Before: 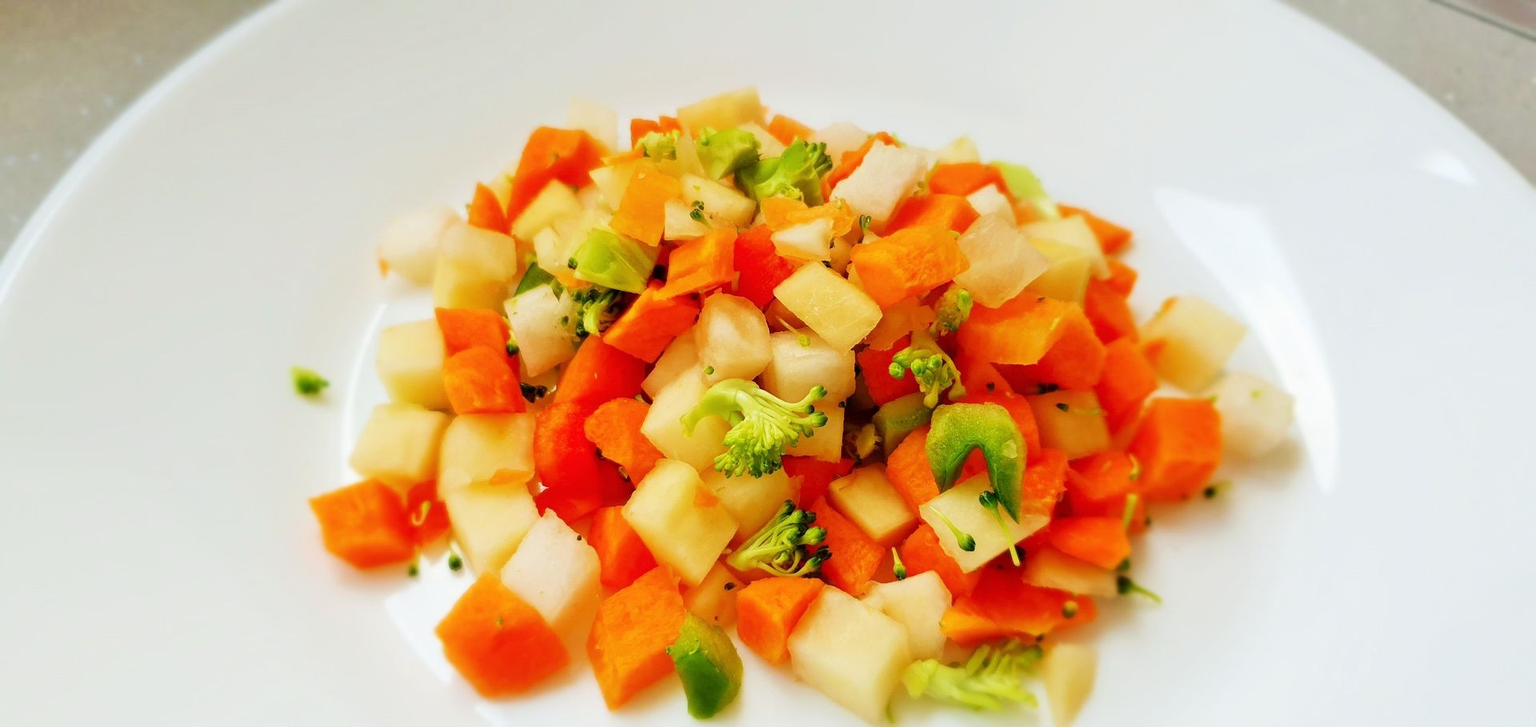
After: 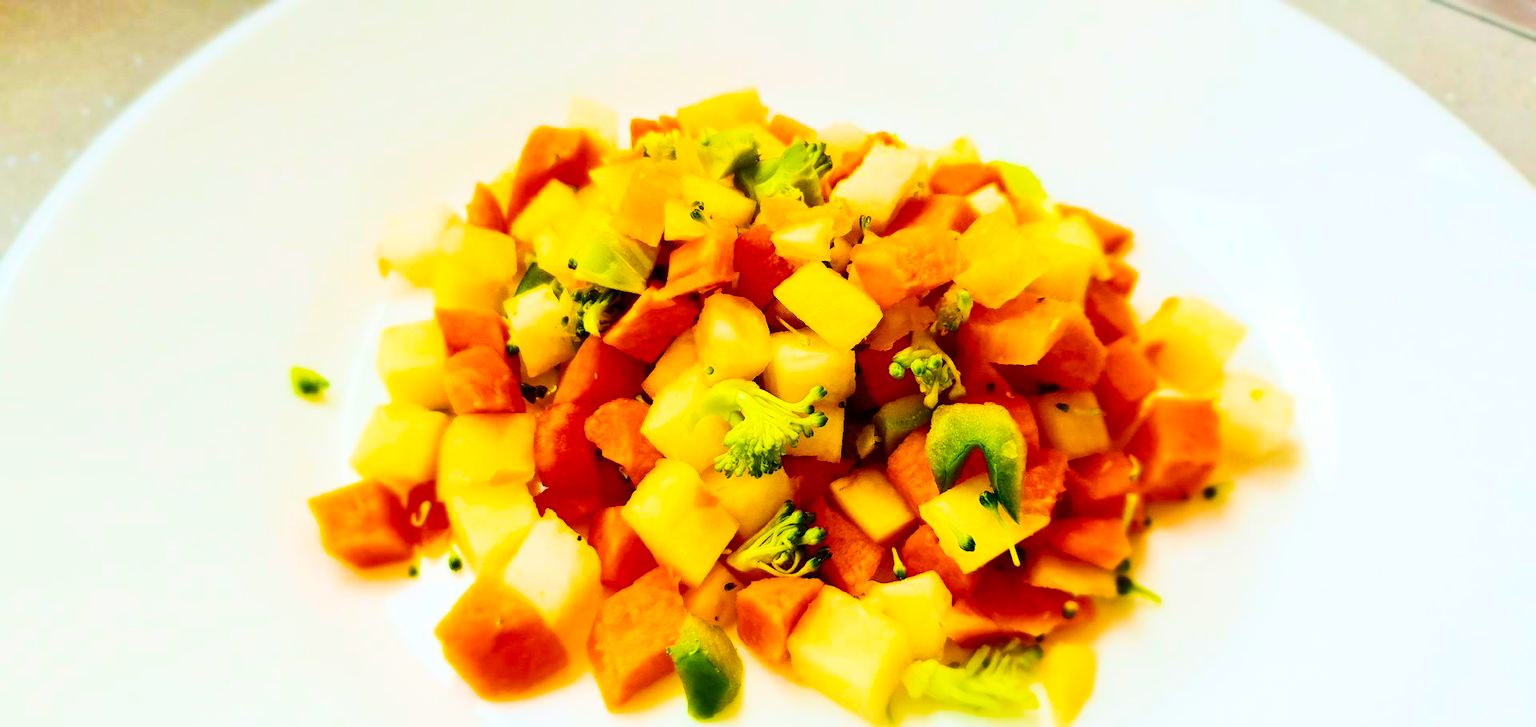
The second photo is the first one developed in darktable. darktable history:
contrast brightness saturation: contrast 0.39, brightness 0.1
color balance rgb: perceptual saturation grading › global saturation 100%
